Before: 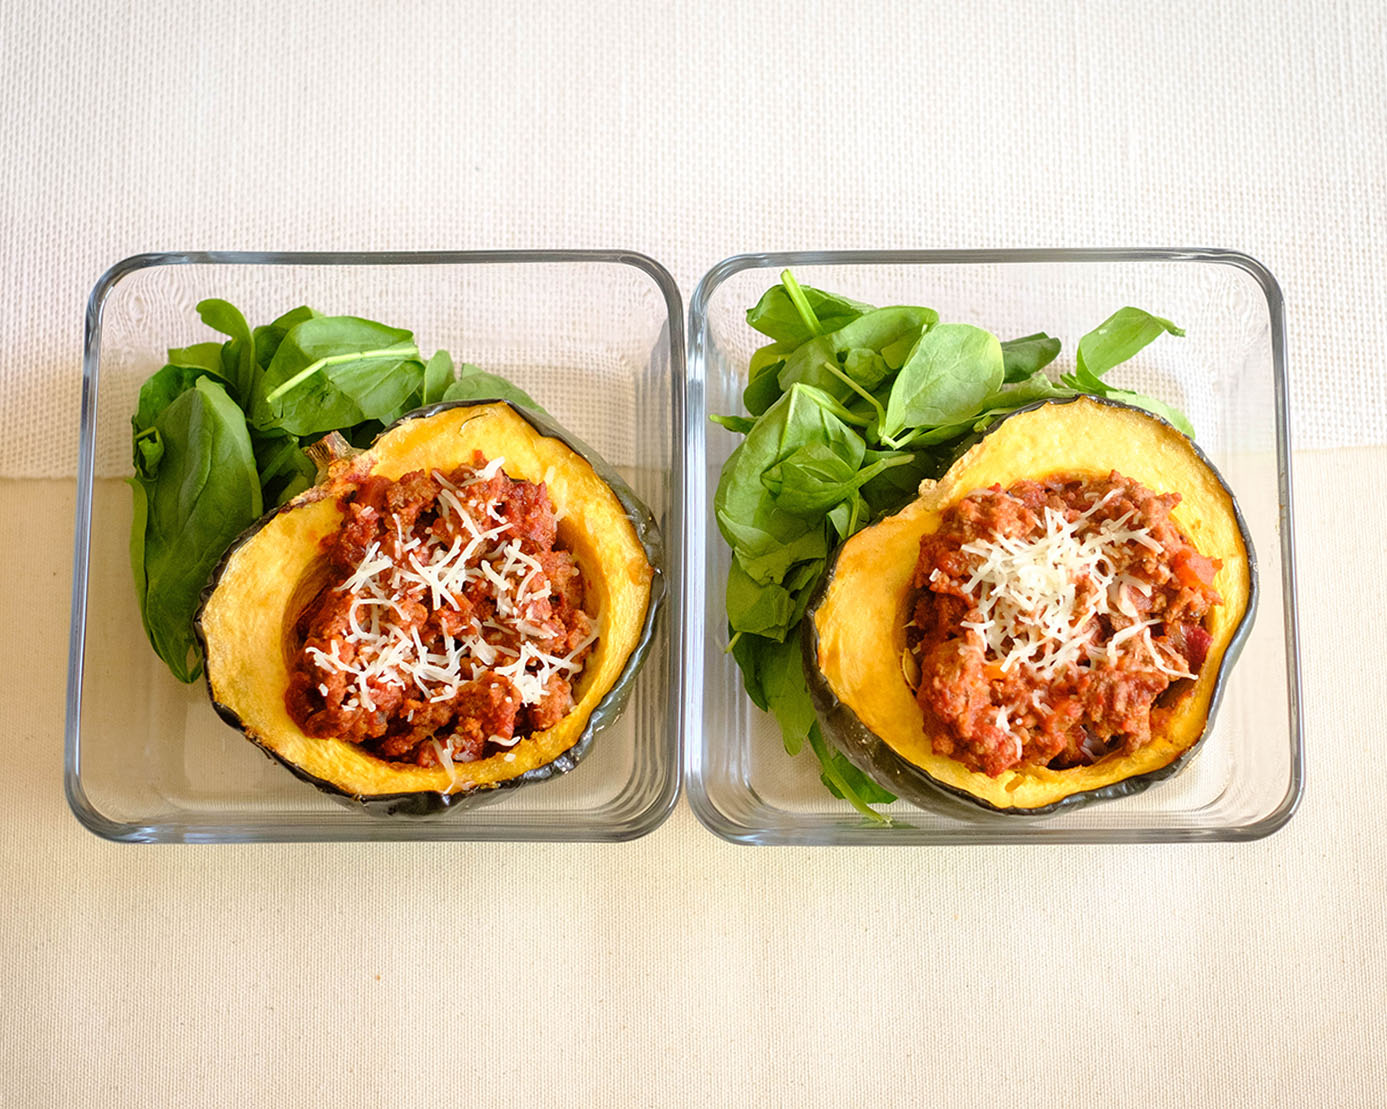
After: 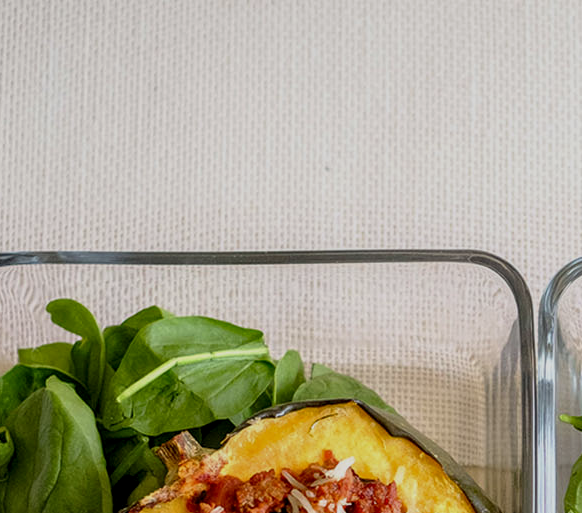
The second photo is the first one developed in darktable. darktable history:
crop and rotate: left 10.817%, top 0.062%, right 47.194%, bottom 53.626%
local contrast: detail 130%
contrast brightness saturation: contrast 0.08, saturation 0.02
exposure: black level correction 0, exposure 1 EV, compensate exposure bias true, compensate highlight preservation false
